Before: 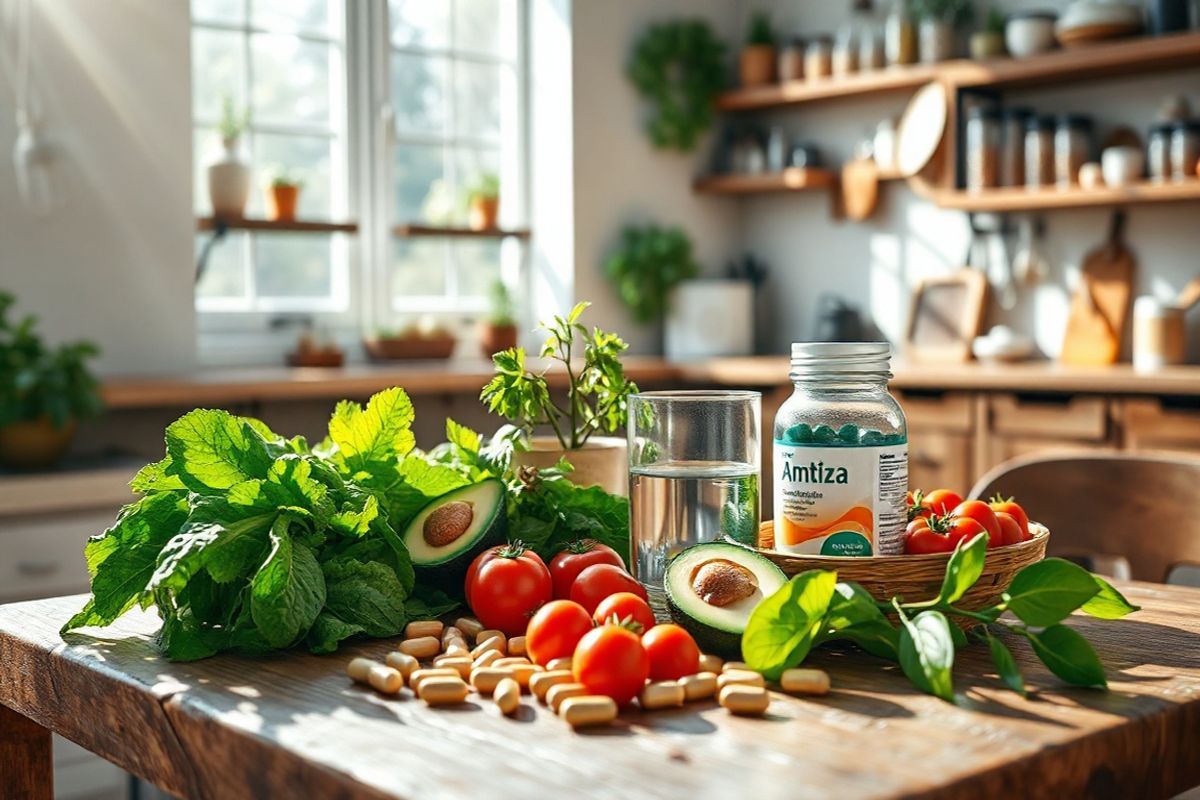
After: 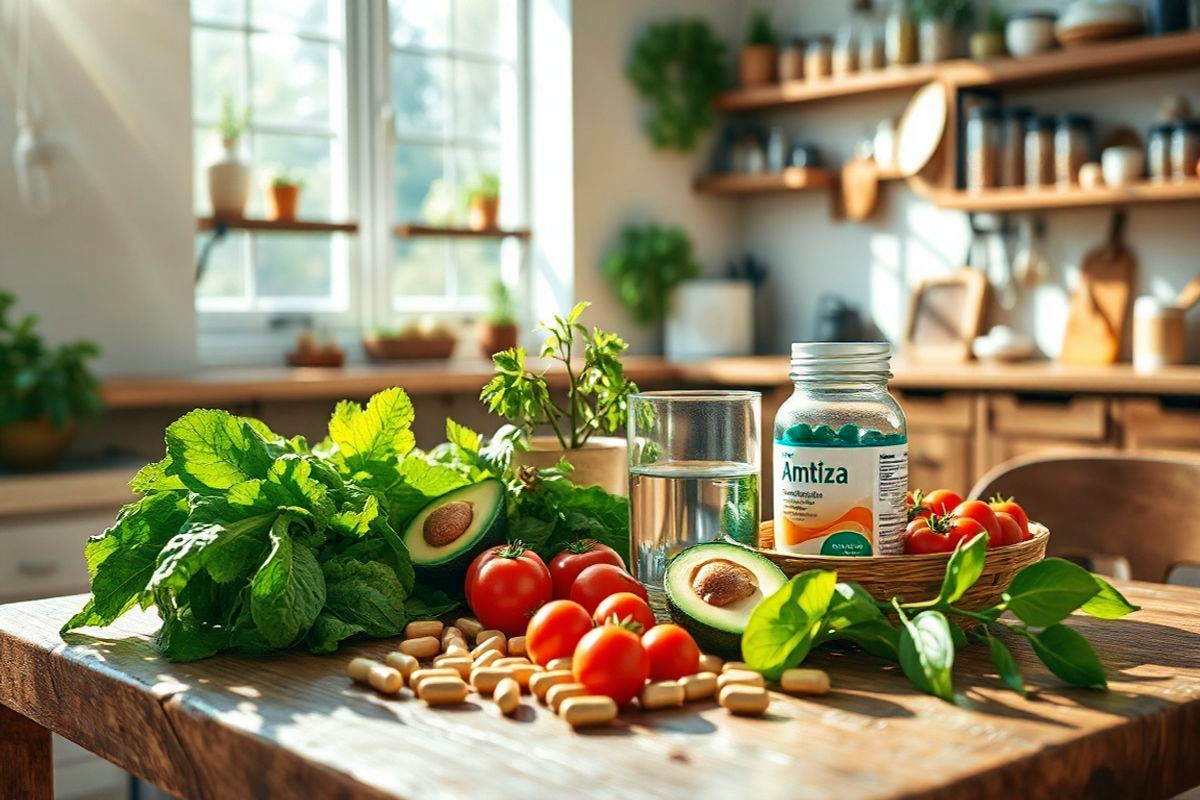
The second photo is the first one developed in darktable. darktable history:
velvia: strength 44.85%
